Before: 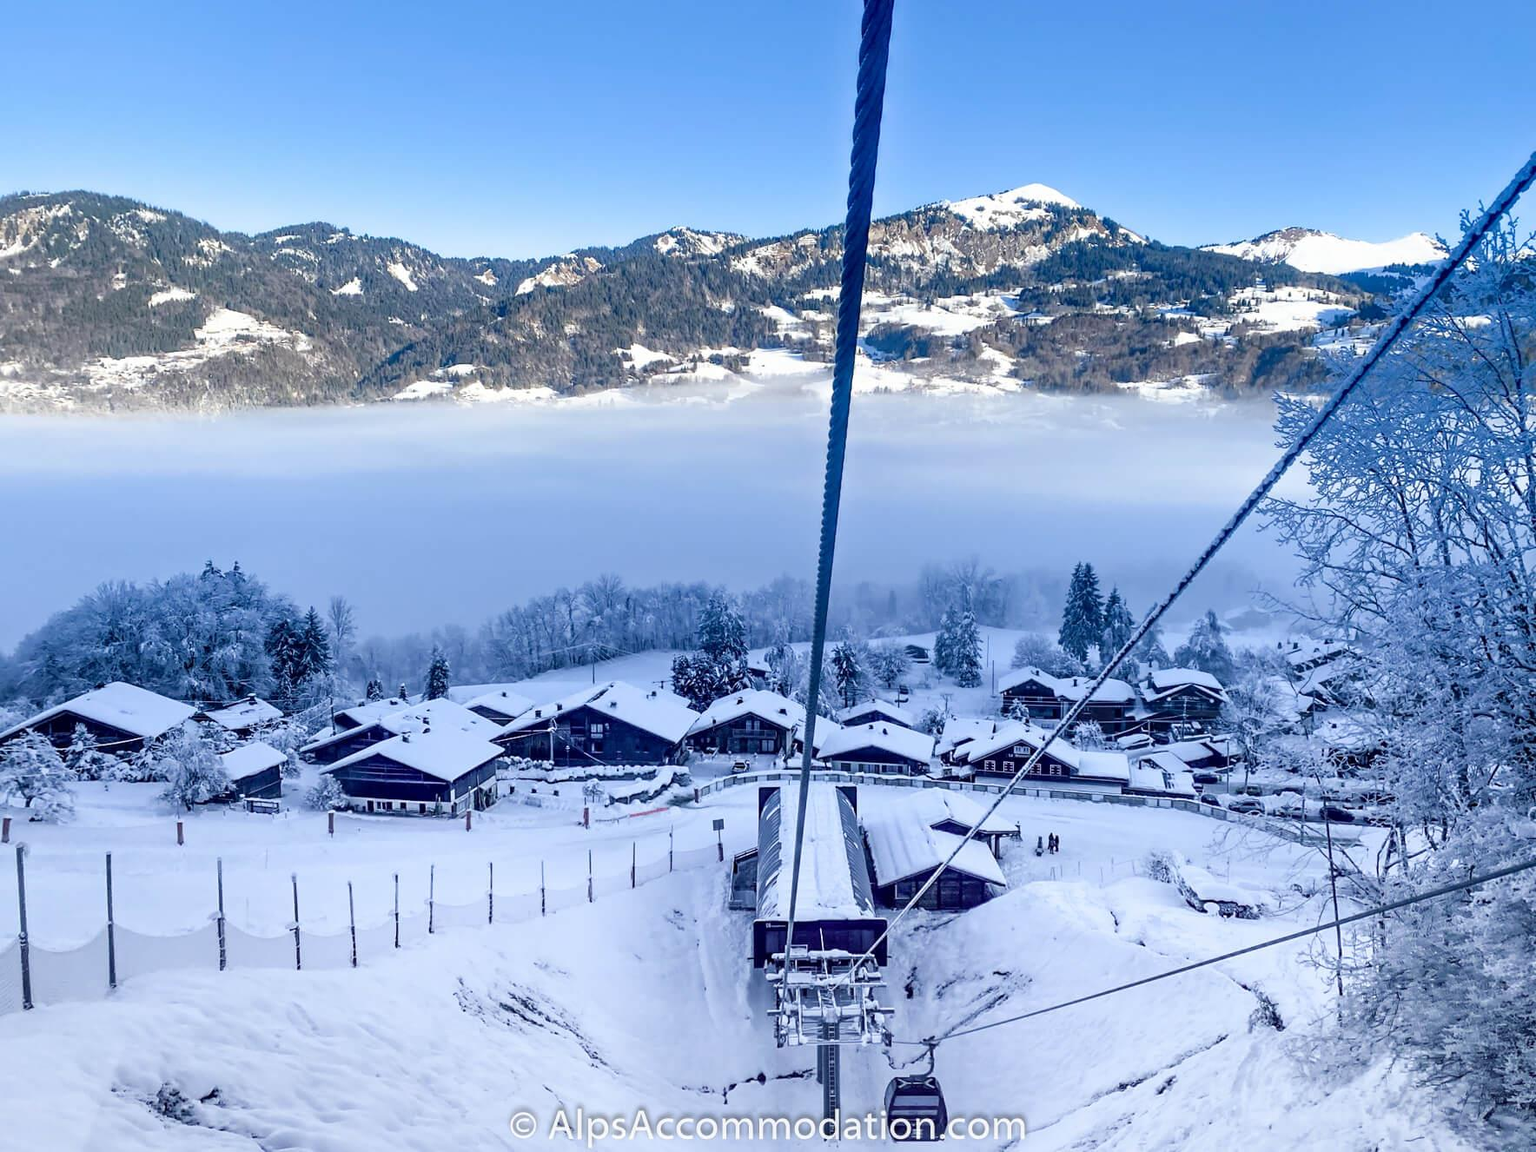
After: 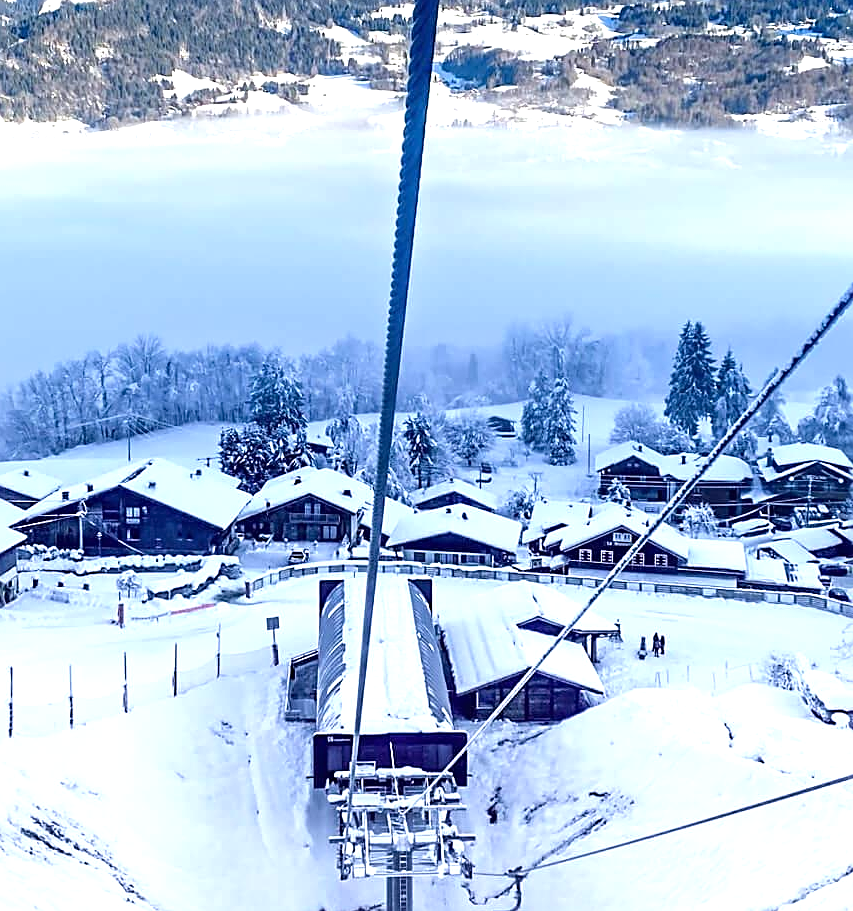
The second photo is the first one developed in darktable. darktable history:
crop: left 31.379%, top 24.658%, right 20.326%, bottom 6.628%
sharpen: on, module defaults
exposure: black level correction 0, exposure 0.7 EV, compensate exposure bias true, compensate highlight preservation false
